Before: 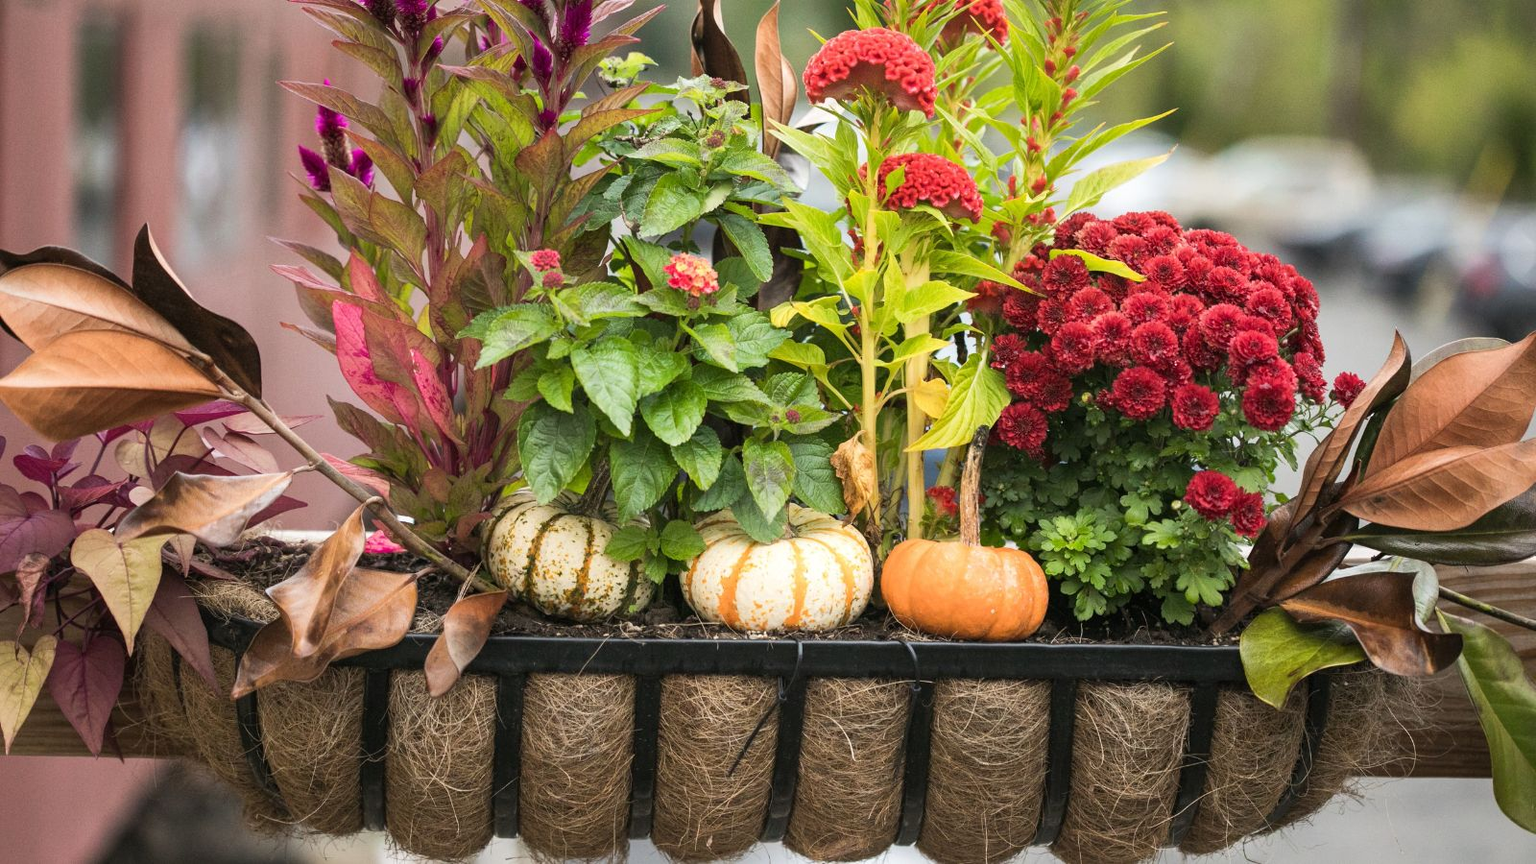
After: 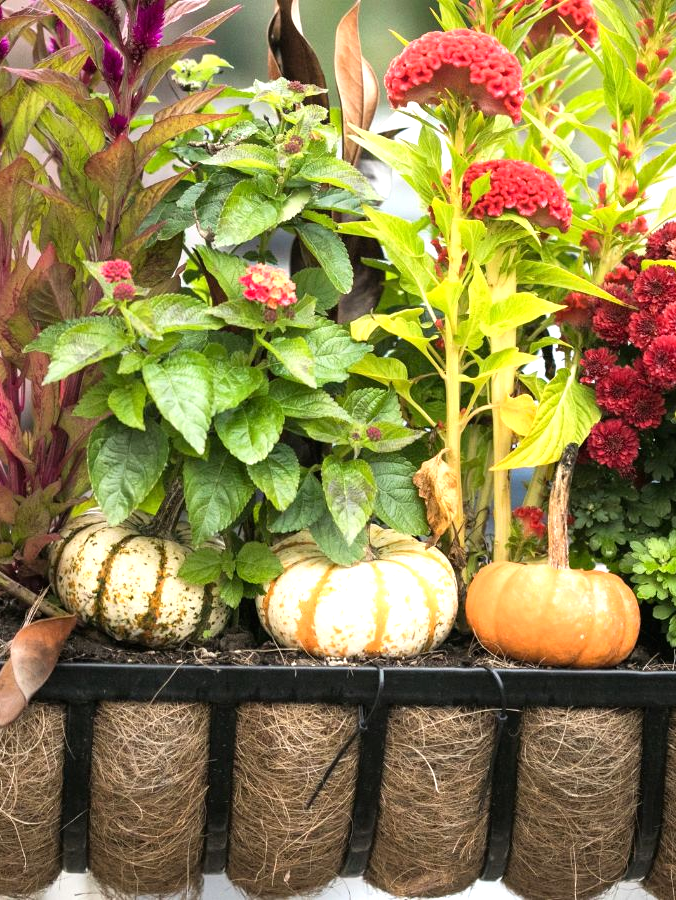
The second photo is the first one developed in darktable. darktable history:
exposure: black level correction 0.001, exposure 0.143 EV, compensate highlight preservation false
tone equalizer: -8 EV -0.419 EV, -7 EV -0.412 EV, -6 EV -0.355 EV, -5 EV -0.254 EV, -3 EV 0.202 EV, -2 EV 0.336 EV, -1 EV 0.378 EV, +0 EV 0.444 EV
crop: left 28.308%, right 29.429%
